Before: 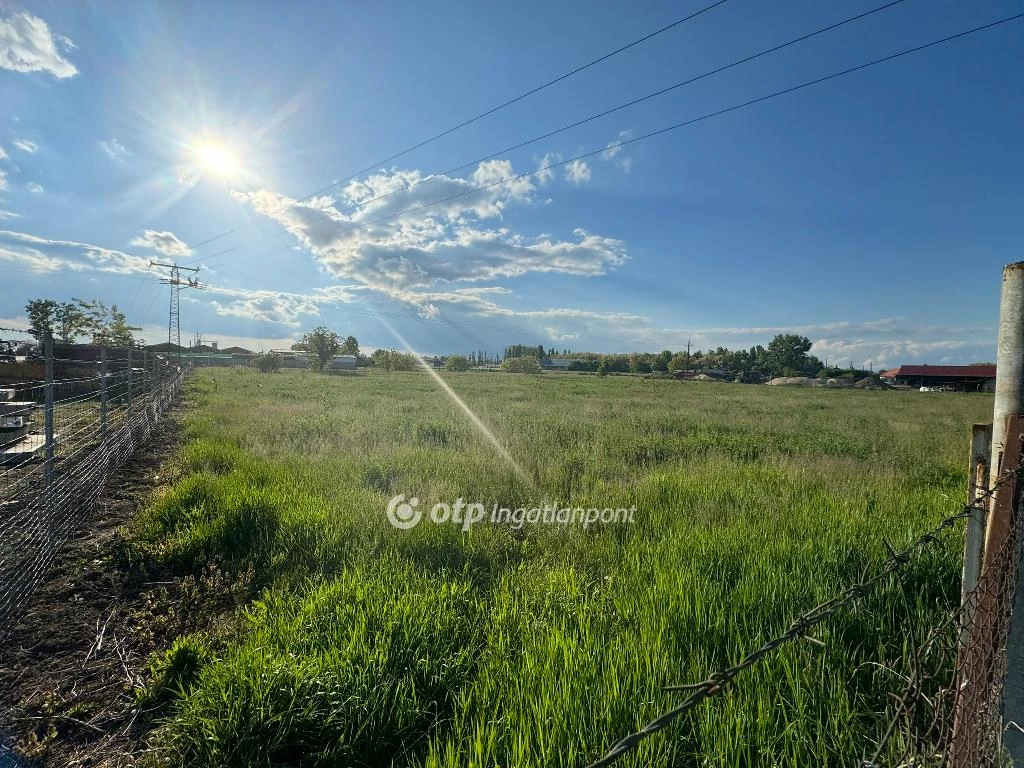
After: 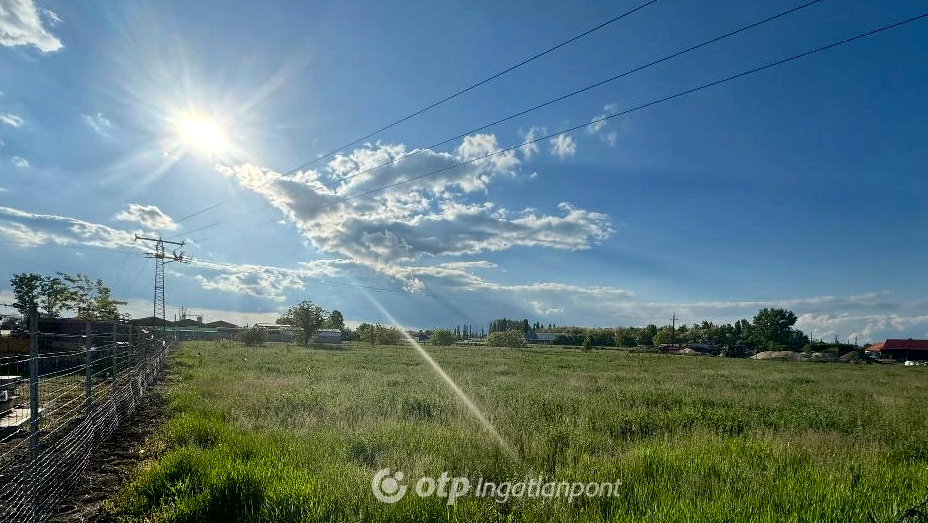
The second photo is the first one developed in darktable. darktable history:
crop: left 1.538%, top 3.437%, right 7.757%, bottom 28.421%
exposure: black level correction 0.01, exposure 0.011 EV, compensate highlight preservation false
contrast brightness saturation: brightness -0.098
local contrast: mode bilateral grid, contrast 19, coarseness 50, detail 119%, midtone range 0.2
